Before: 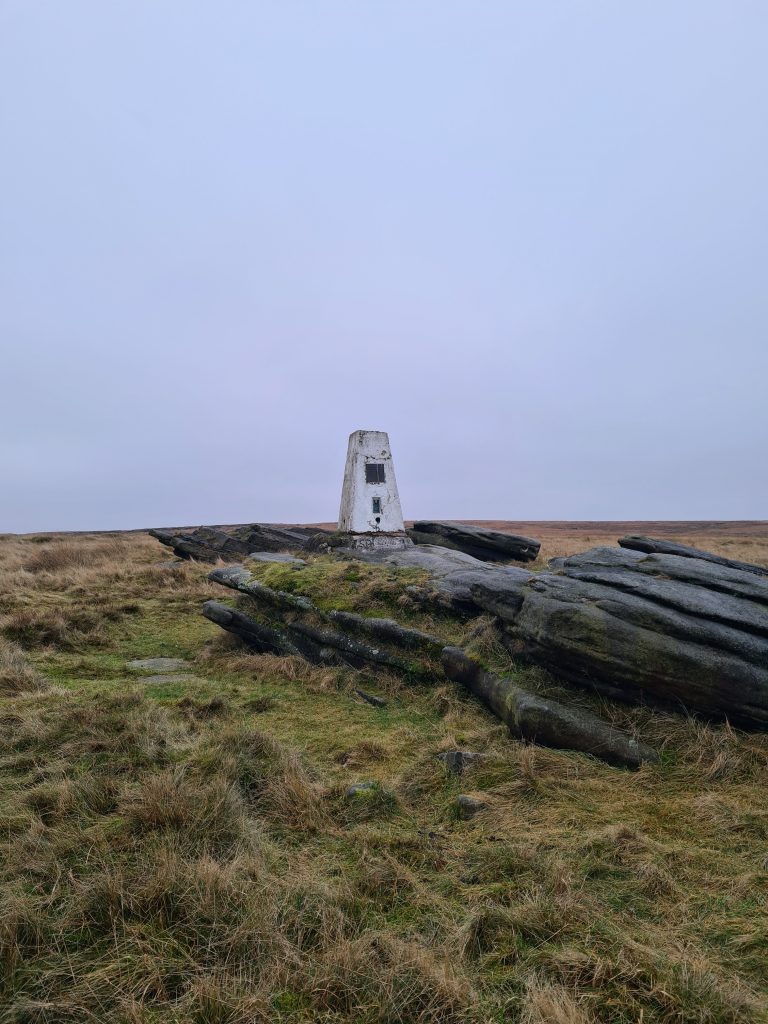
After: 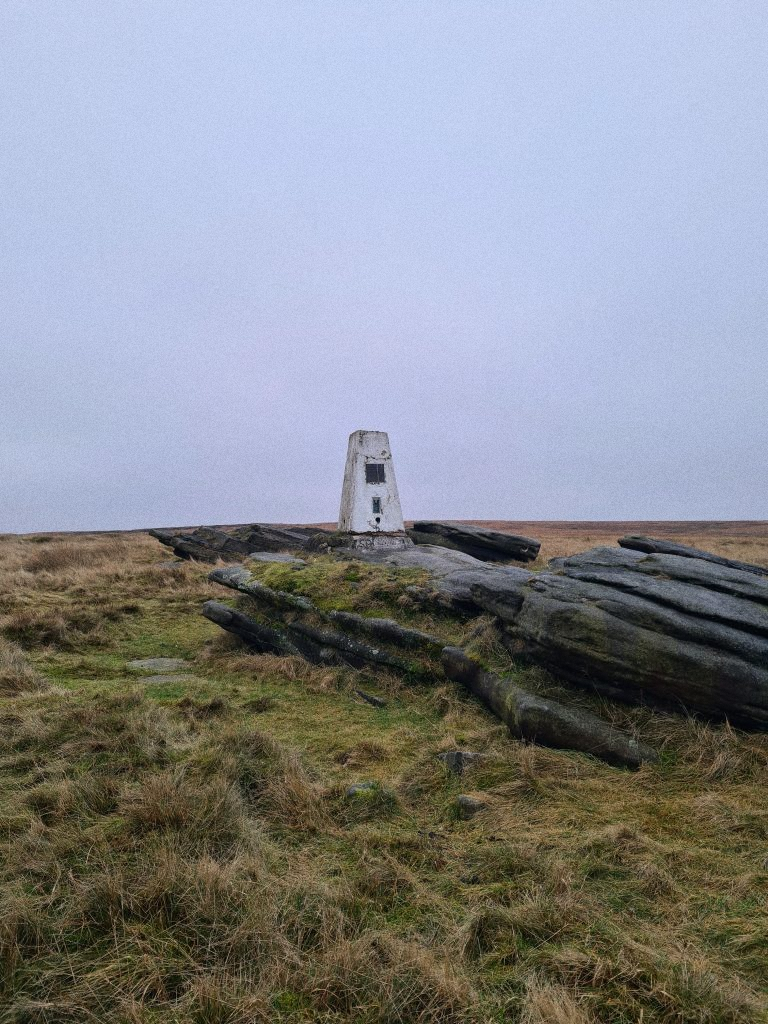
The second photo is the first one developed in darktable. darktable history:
color calibration: x 0.342, y 0.356, temperature 5122 K
grain: coarseness 0.47 ISO
